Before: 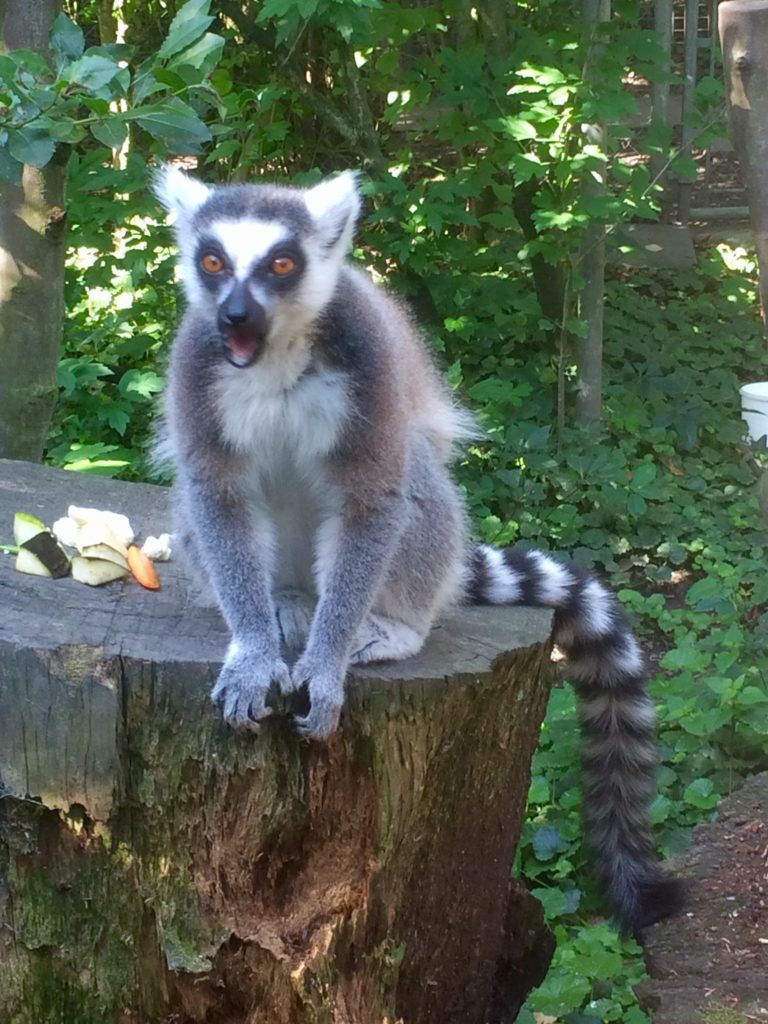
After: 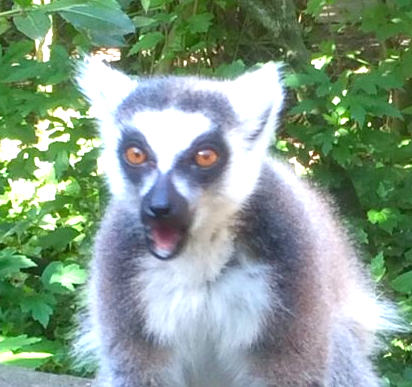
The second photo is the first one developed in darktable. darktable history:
exposure: black level correction 0, exposure 0.9 EV, compensate exposure bias true, compensate highlight preservation false
crop: left 10.121%, top 10.631%, right 36.218%, bottom 51.526%
